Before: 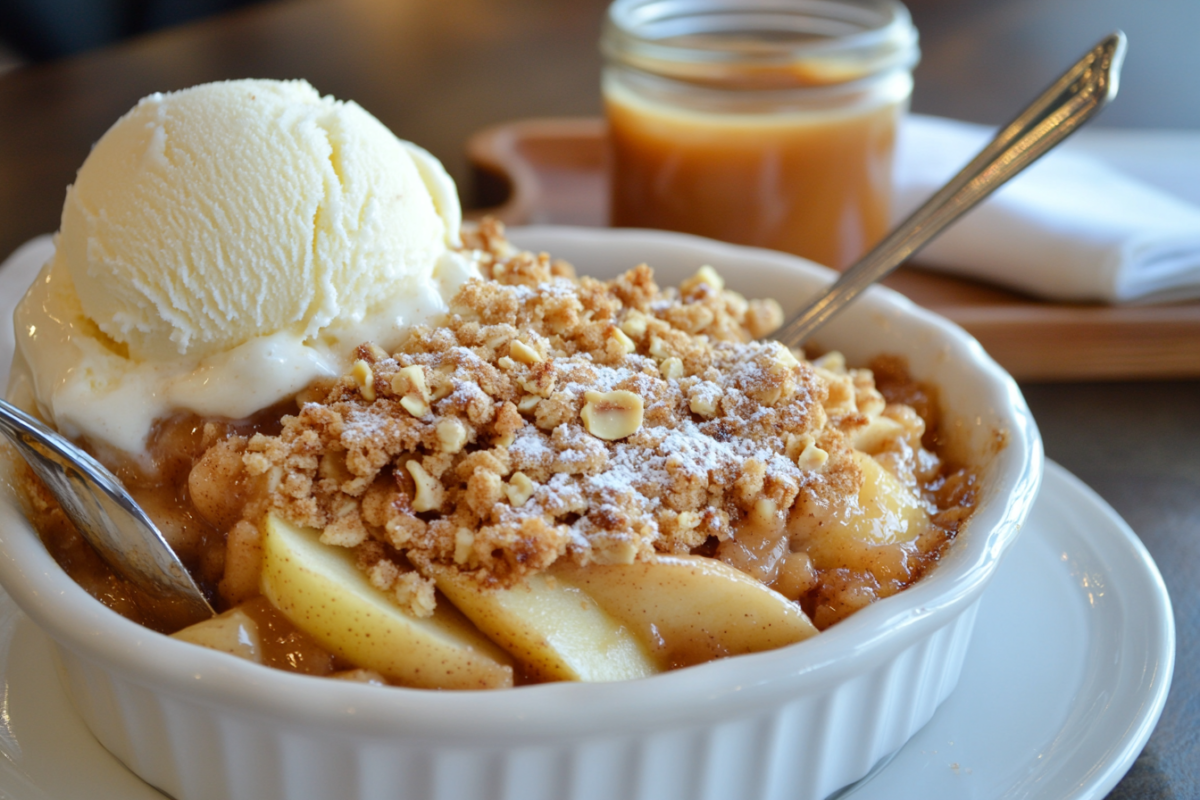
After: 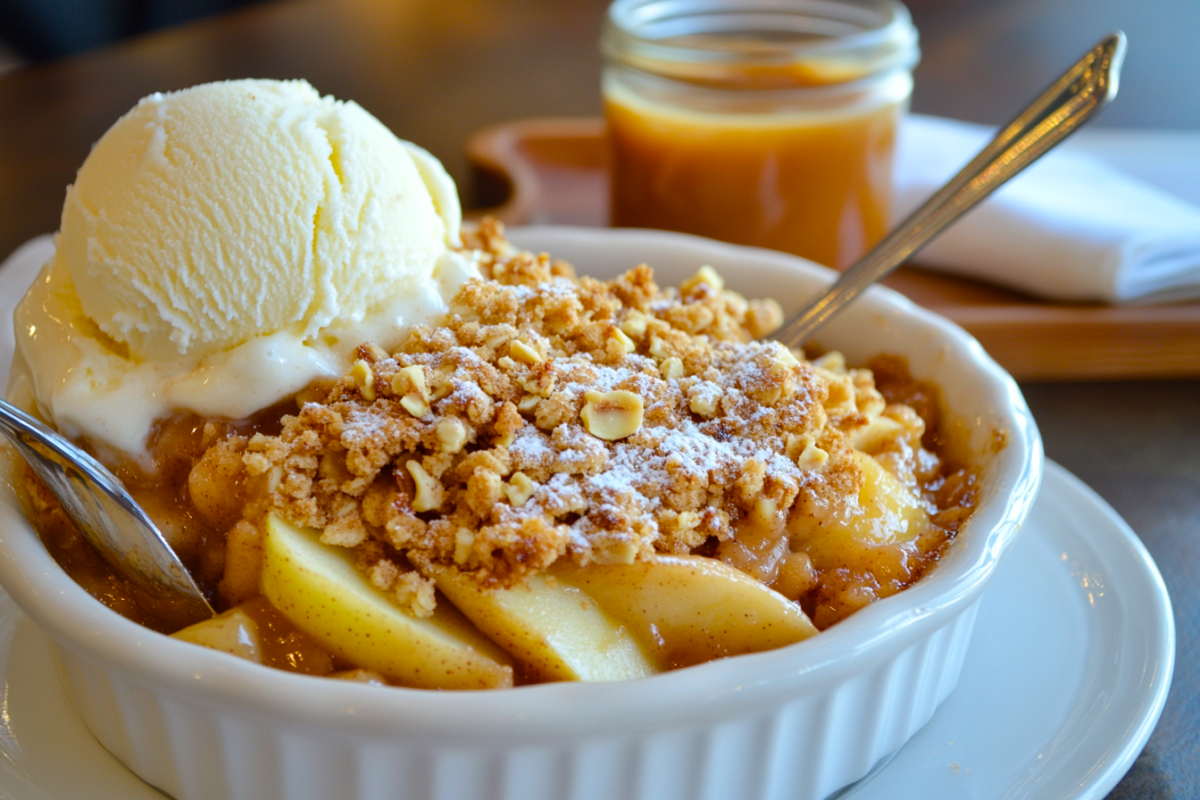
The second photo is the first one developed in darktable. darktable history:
tone equalizer: on, module defaults
color balance rgb: perceptual saturation grading › global saturation 24.927%, global vibrance 20%
